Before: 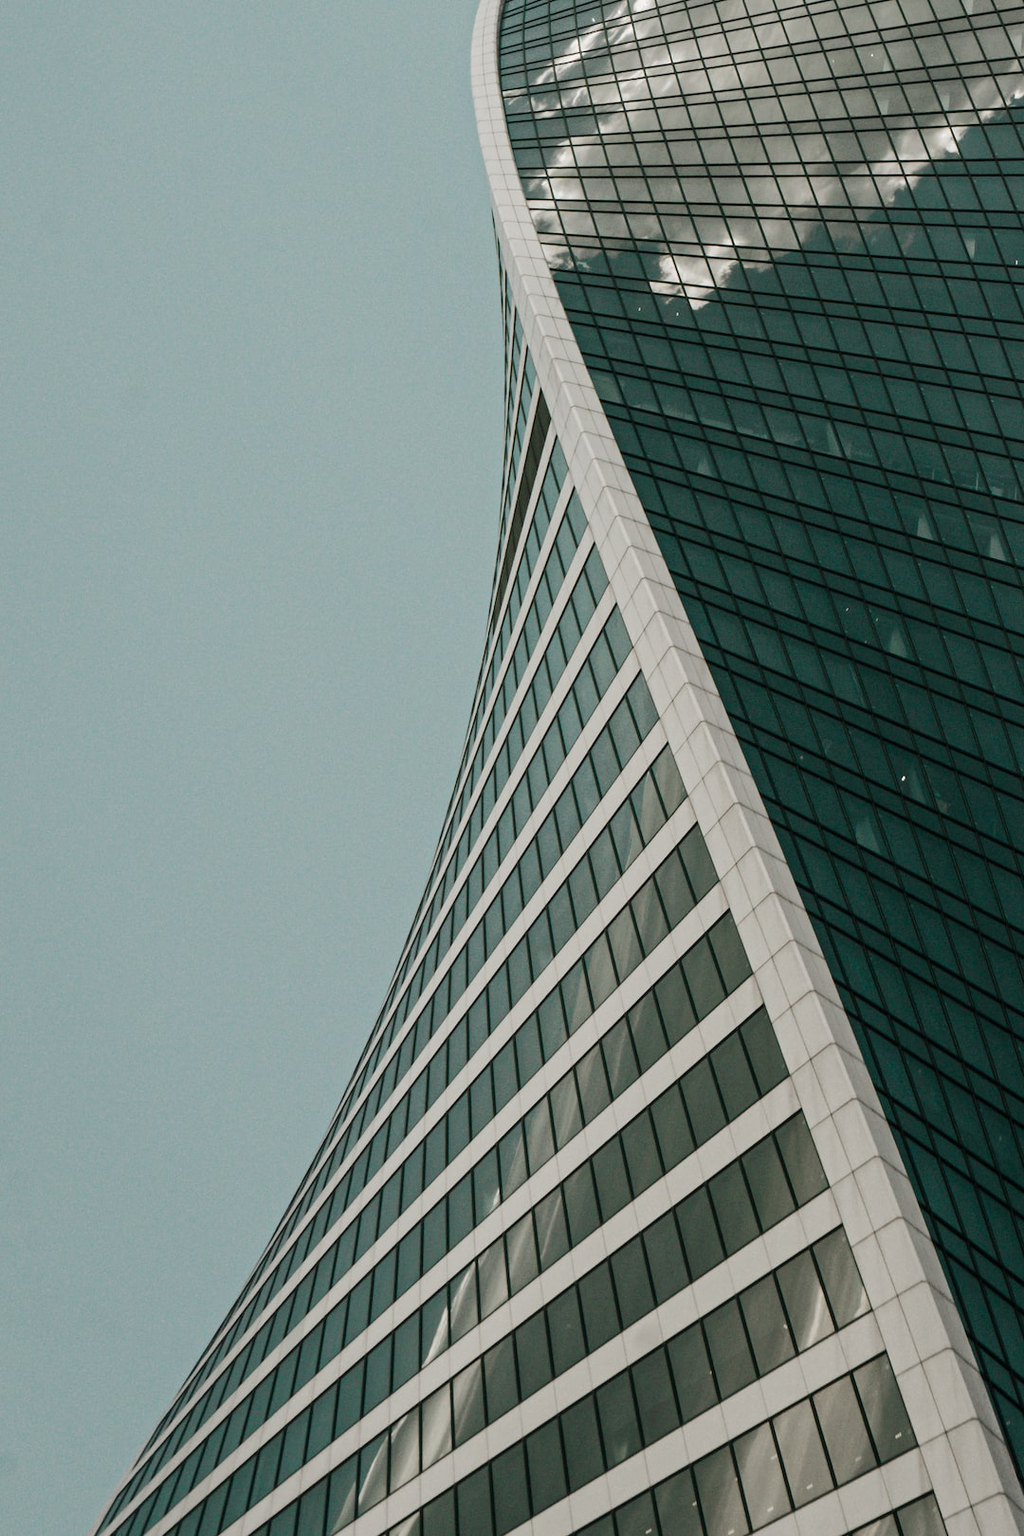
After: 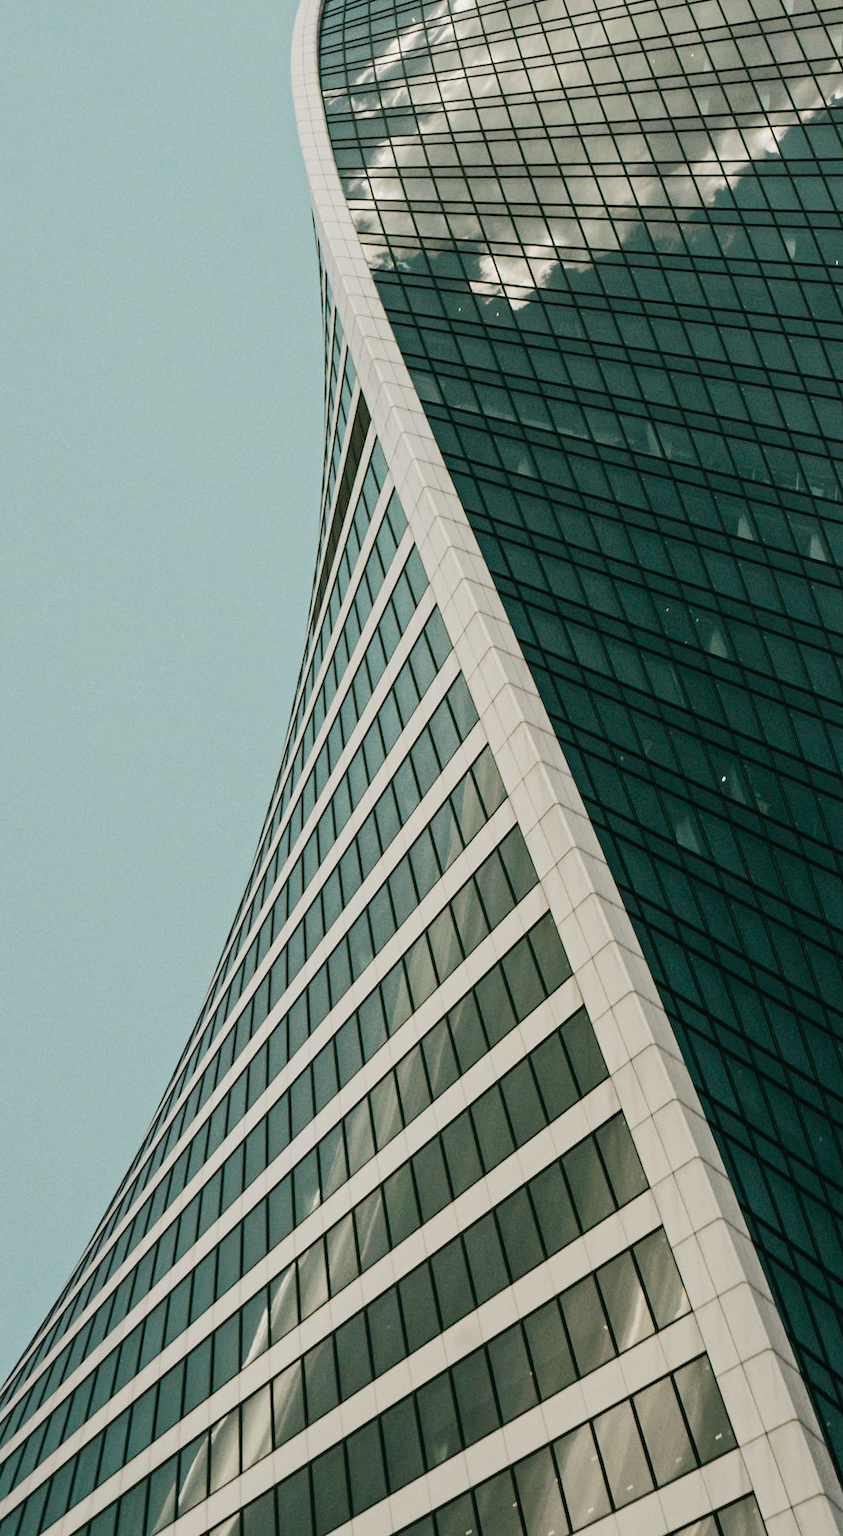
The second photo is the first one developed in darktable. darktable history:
crop: left 17.63%, bottom 0.025%
tone curve: curves: ch0 [(0, 0.021) (0.049, 0.044) (0.152, 0.14) (0.328, 0.357) (0.473, 0.529) (0.641, 0.705) (0.868, 0.887) (1, 0.969)]; ch1 [(0, 0) (0.322, 0.328) (0.43, 0.425) (0.474, 0.466) (0.502, 0.503) (0.522, 0.526) (0.564, 0.591) (0.602, 0.632) (0.677, 0.701) (0.859, 0.885) (1, 1)]; ch2 [(0, 0) (0.33, 0.301) (0.447, 0.44) (0.502, 0.505) (0.535, 0.554) (0.565, 0.598) (0.618, 0.629) (1, 1)], color space Lab, independent channels, preserve colors none
